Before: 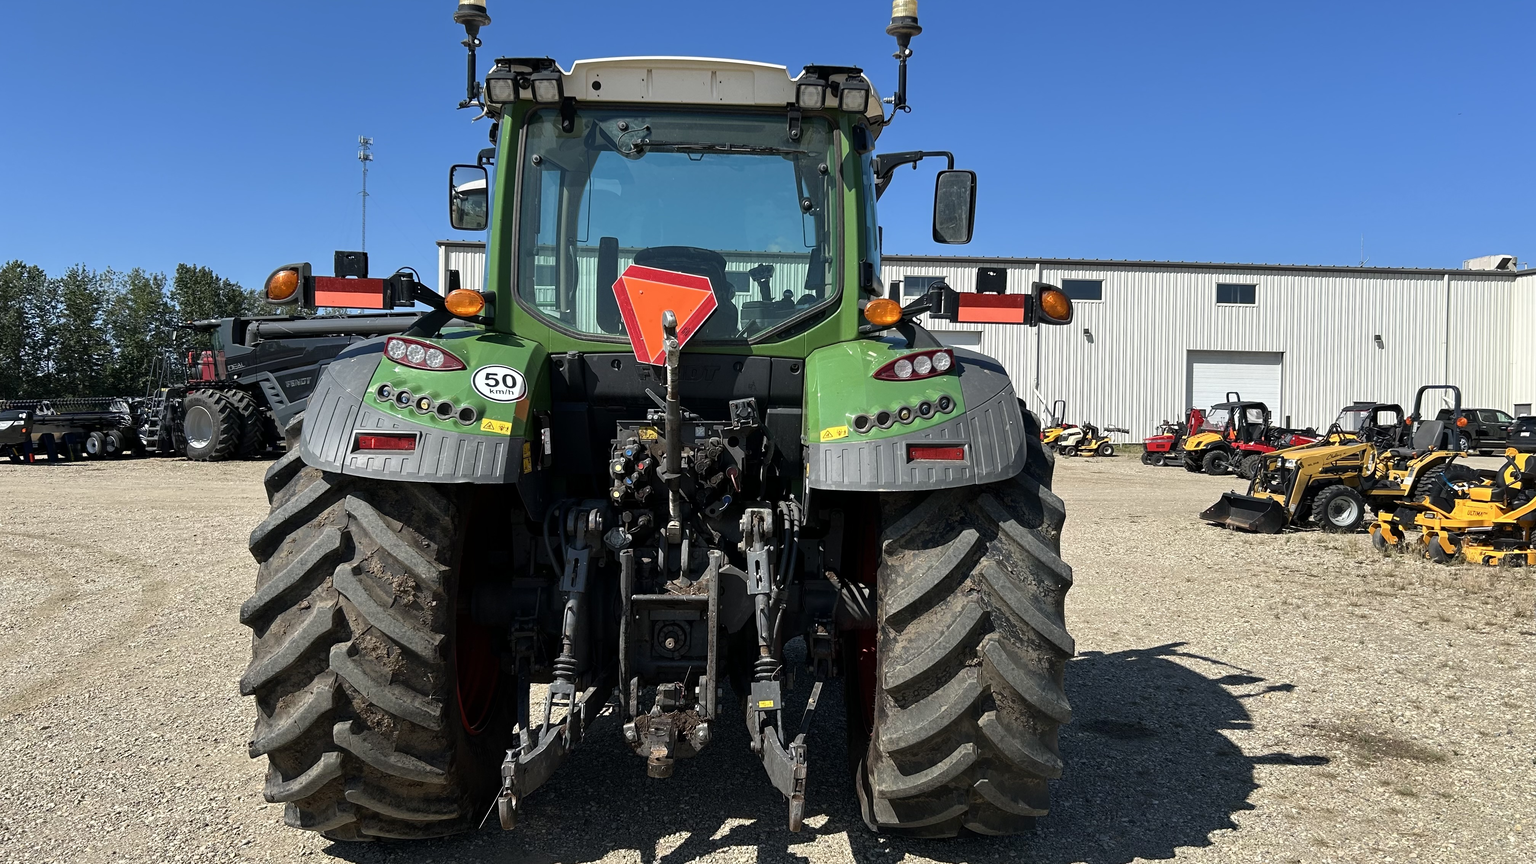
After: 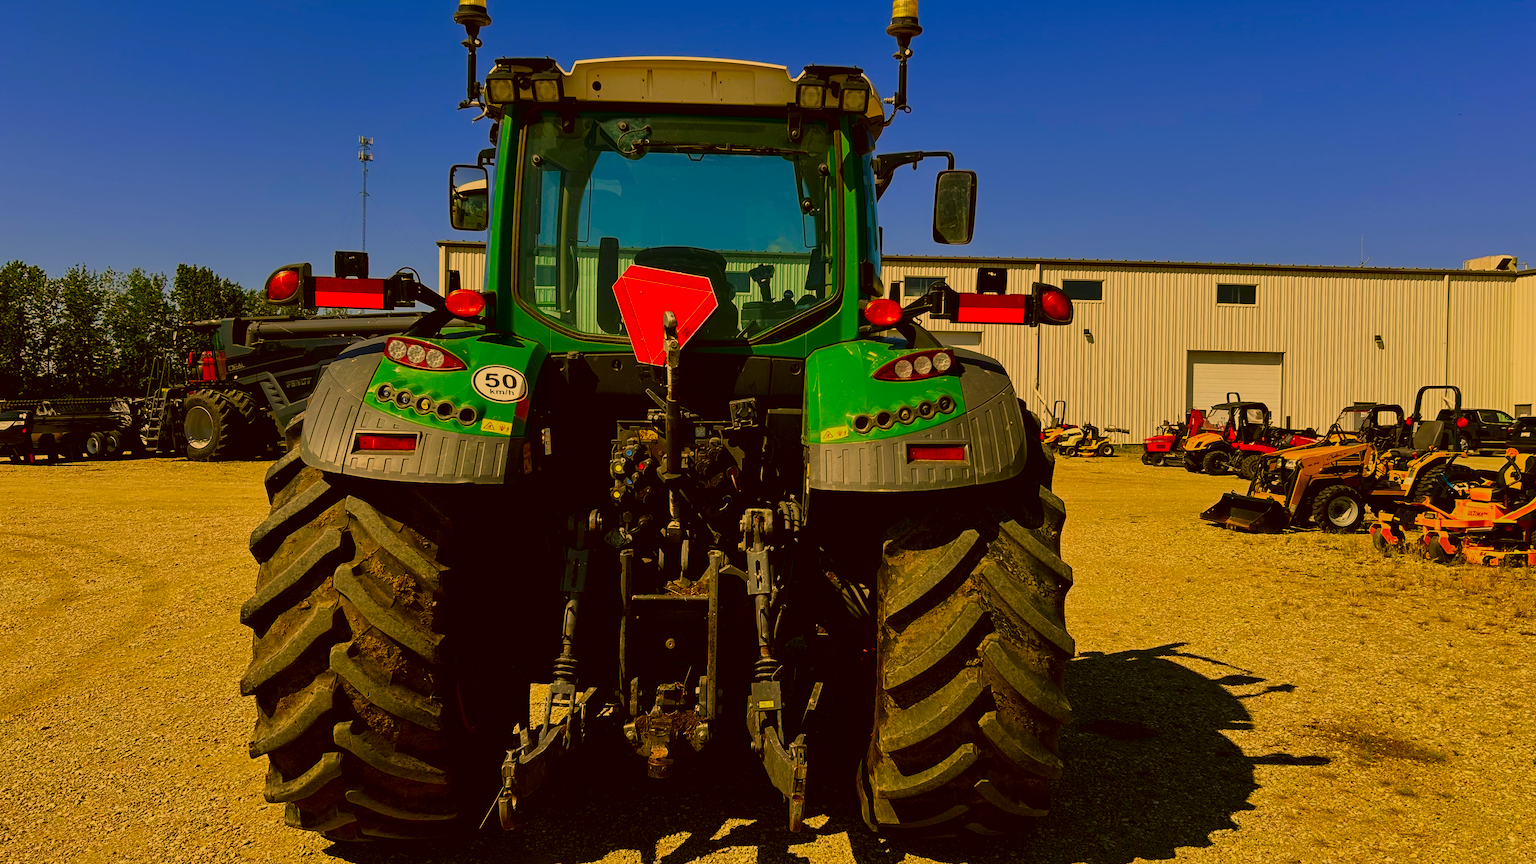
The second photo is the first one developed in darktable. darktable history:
color correction: highlights a* 10.51, highlights b* 30.48, shadows a* 2.62, shadows b* 17.25, saturation 1.72
contrast brightness saturation: brightness -0.247, saturation 0.204
filmic rgb: black relative exposure -7.65 EV, white relative exposure 4.56 EV, threshold 6 EV, hardness 3.61, enable highlight reconstruction true
